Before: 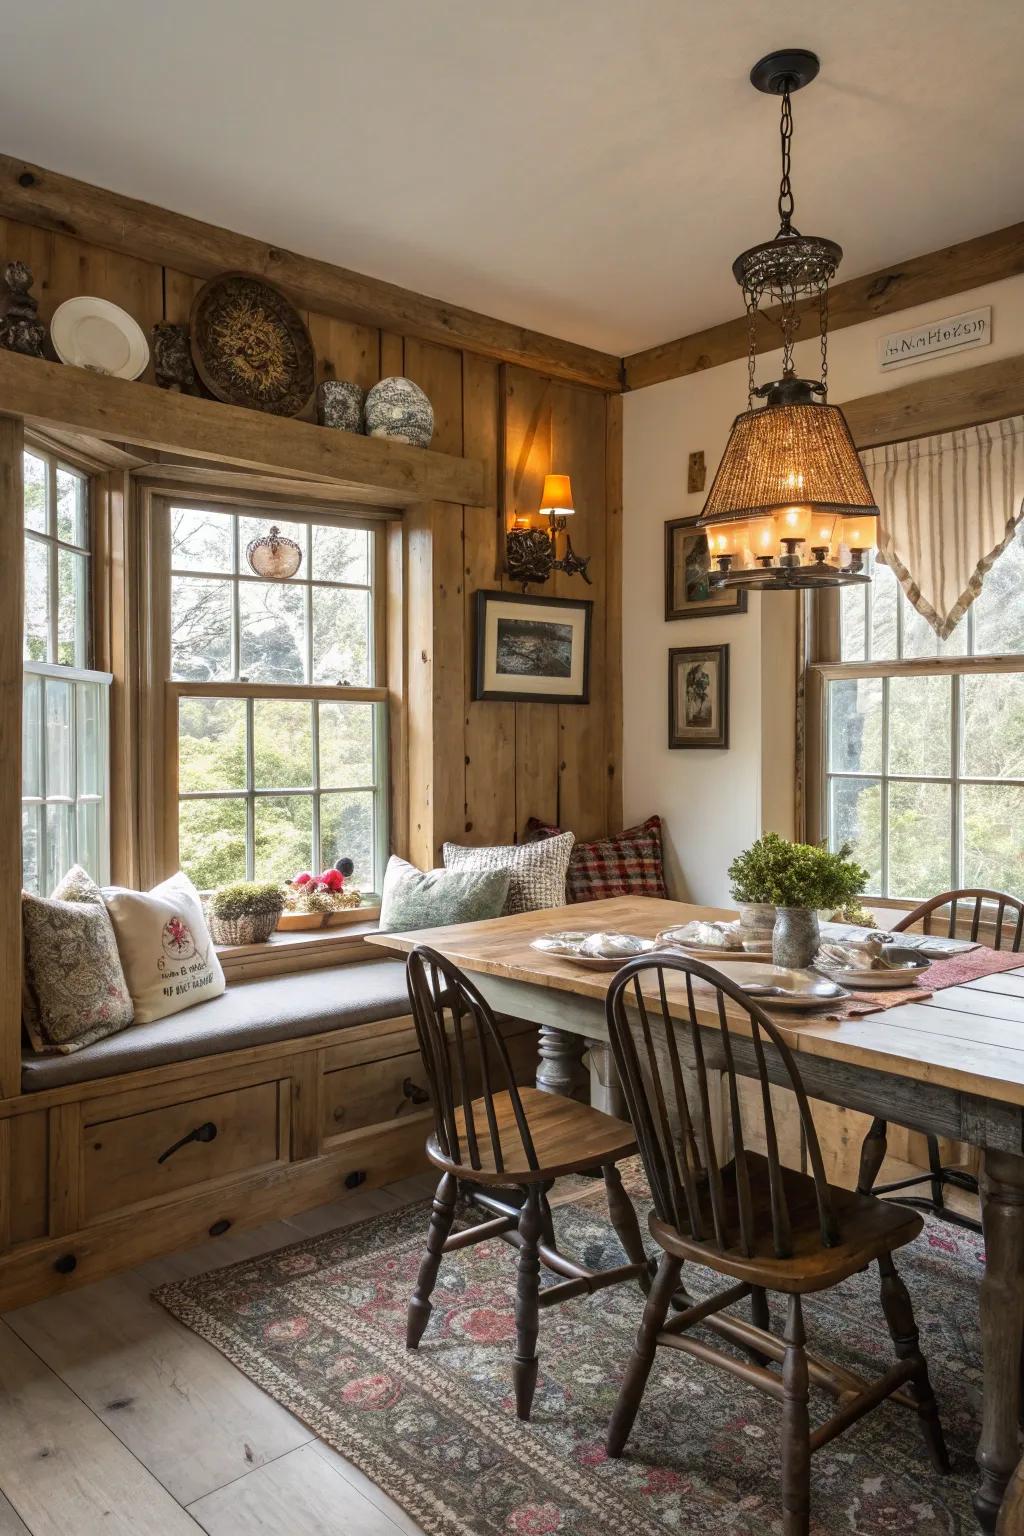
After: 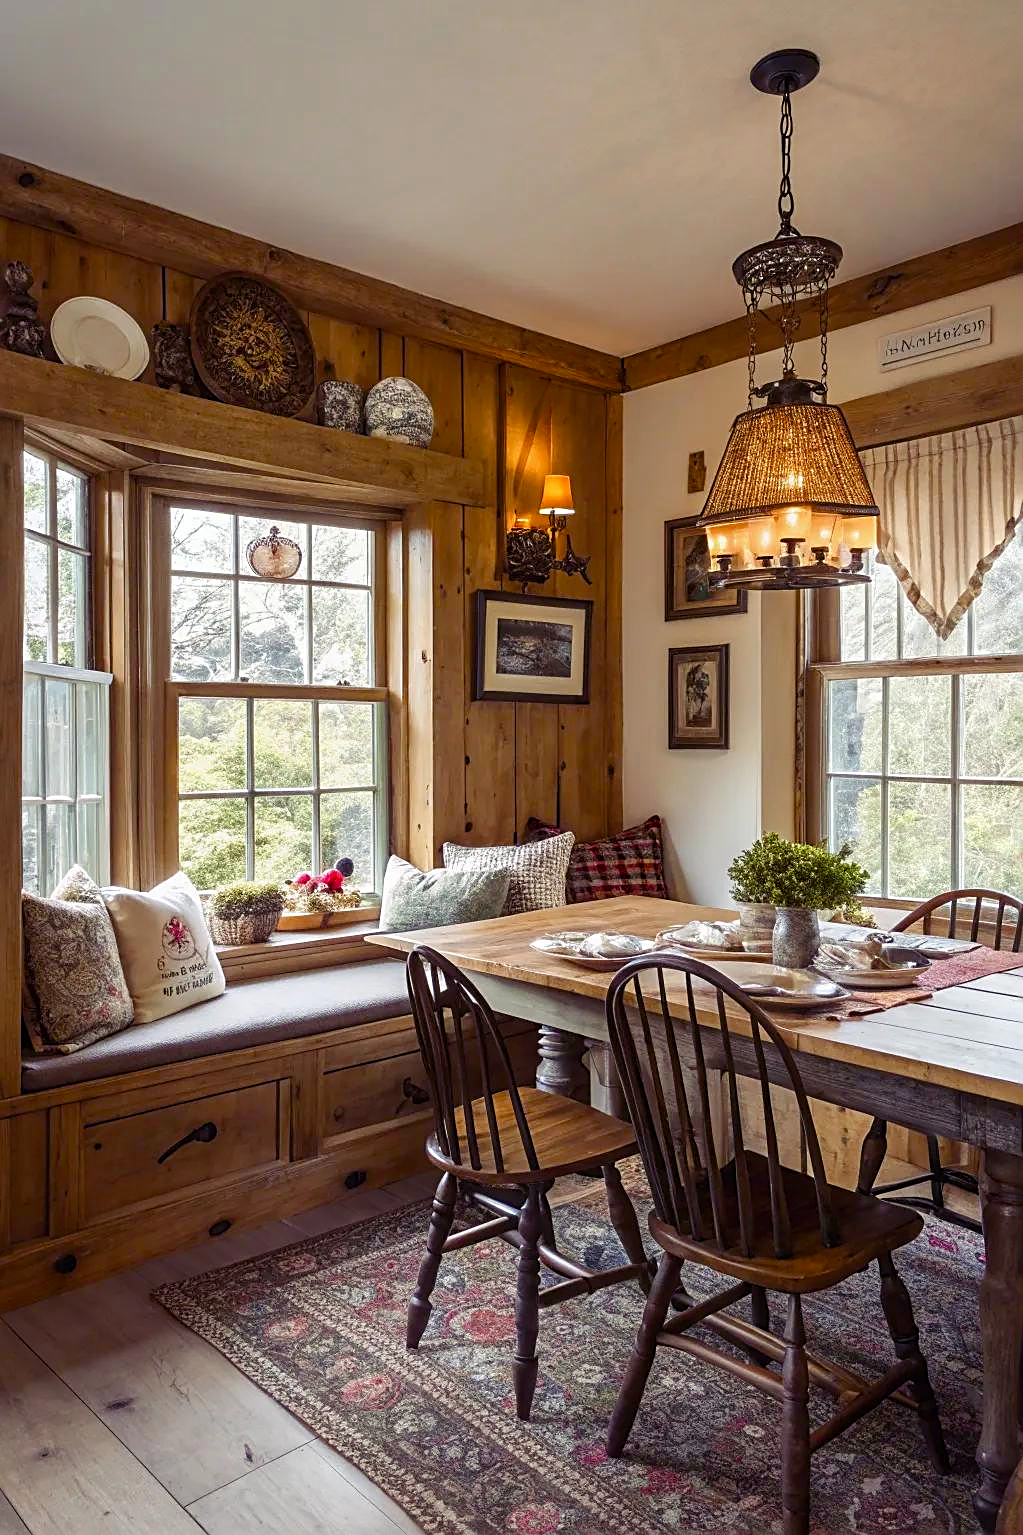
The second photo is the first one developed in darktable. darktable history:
sharpen: amount 0.599
crop: left 0.009%
color balance rgb: shadows lift › luminance -21.557%, shadows lift › chroma 9.256%, shadows lift › hue 286.12°, perceptual saturation grading › global saturation 20%, perceptual saturation grading › highlights -25.423%, perceptual saturation grading › shadows 50.198%
